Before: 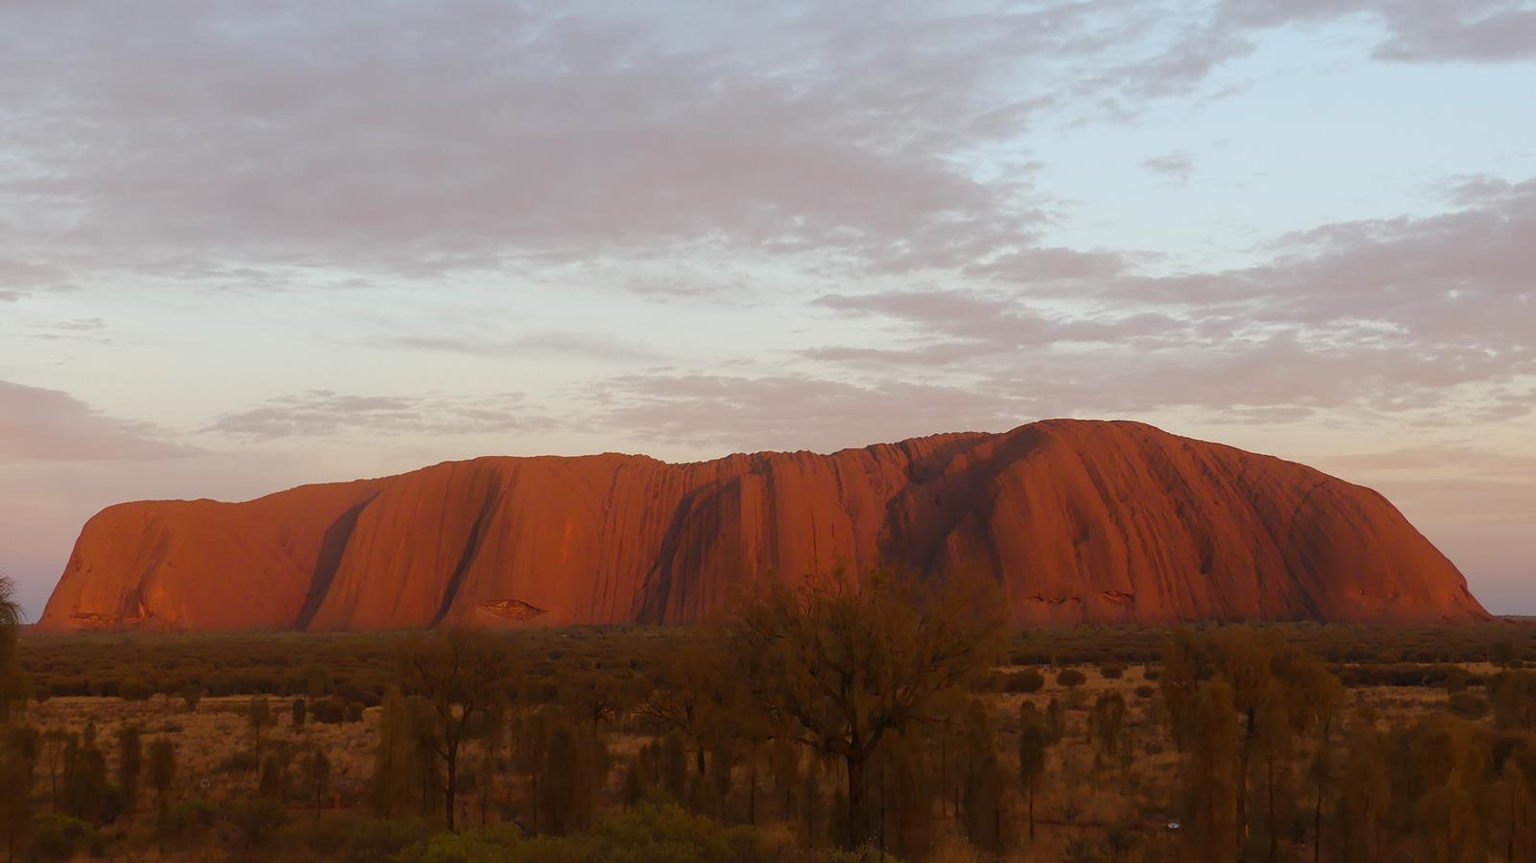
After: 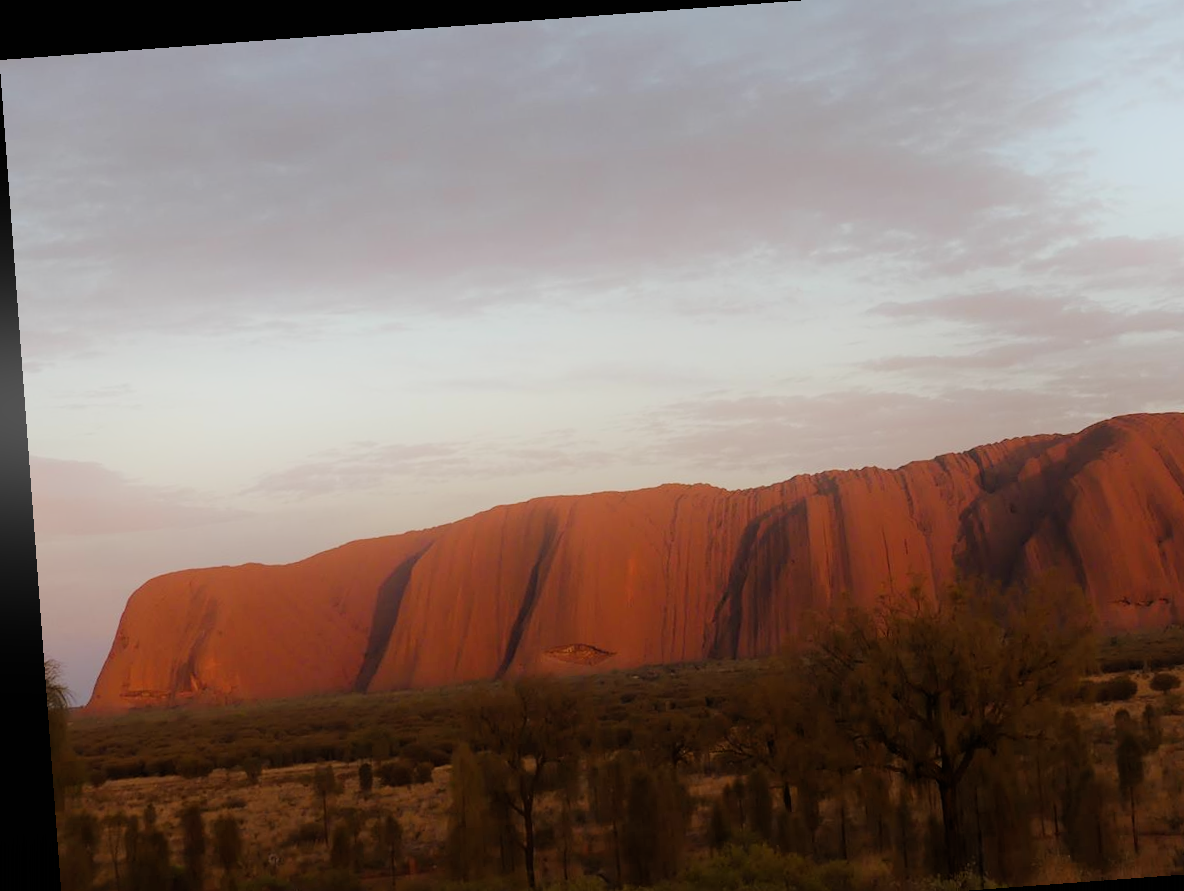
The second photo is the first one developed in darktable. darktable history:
filmic rgb: black relative exposure -7.65 EV, white relative exposure 4.56 EV, hardness 3.61
crop: top 5.803%, right 27.864%, bottom 5.804%
bloom: on, module defaults
rotate and perspective: rotation -4.25°, automatic cropping off
